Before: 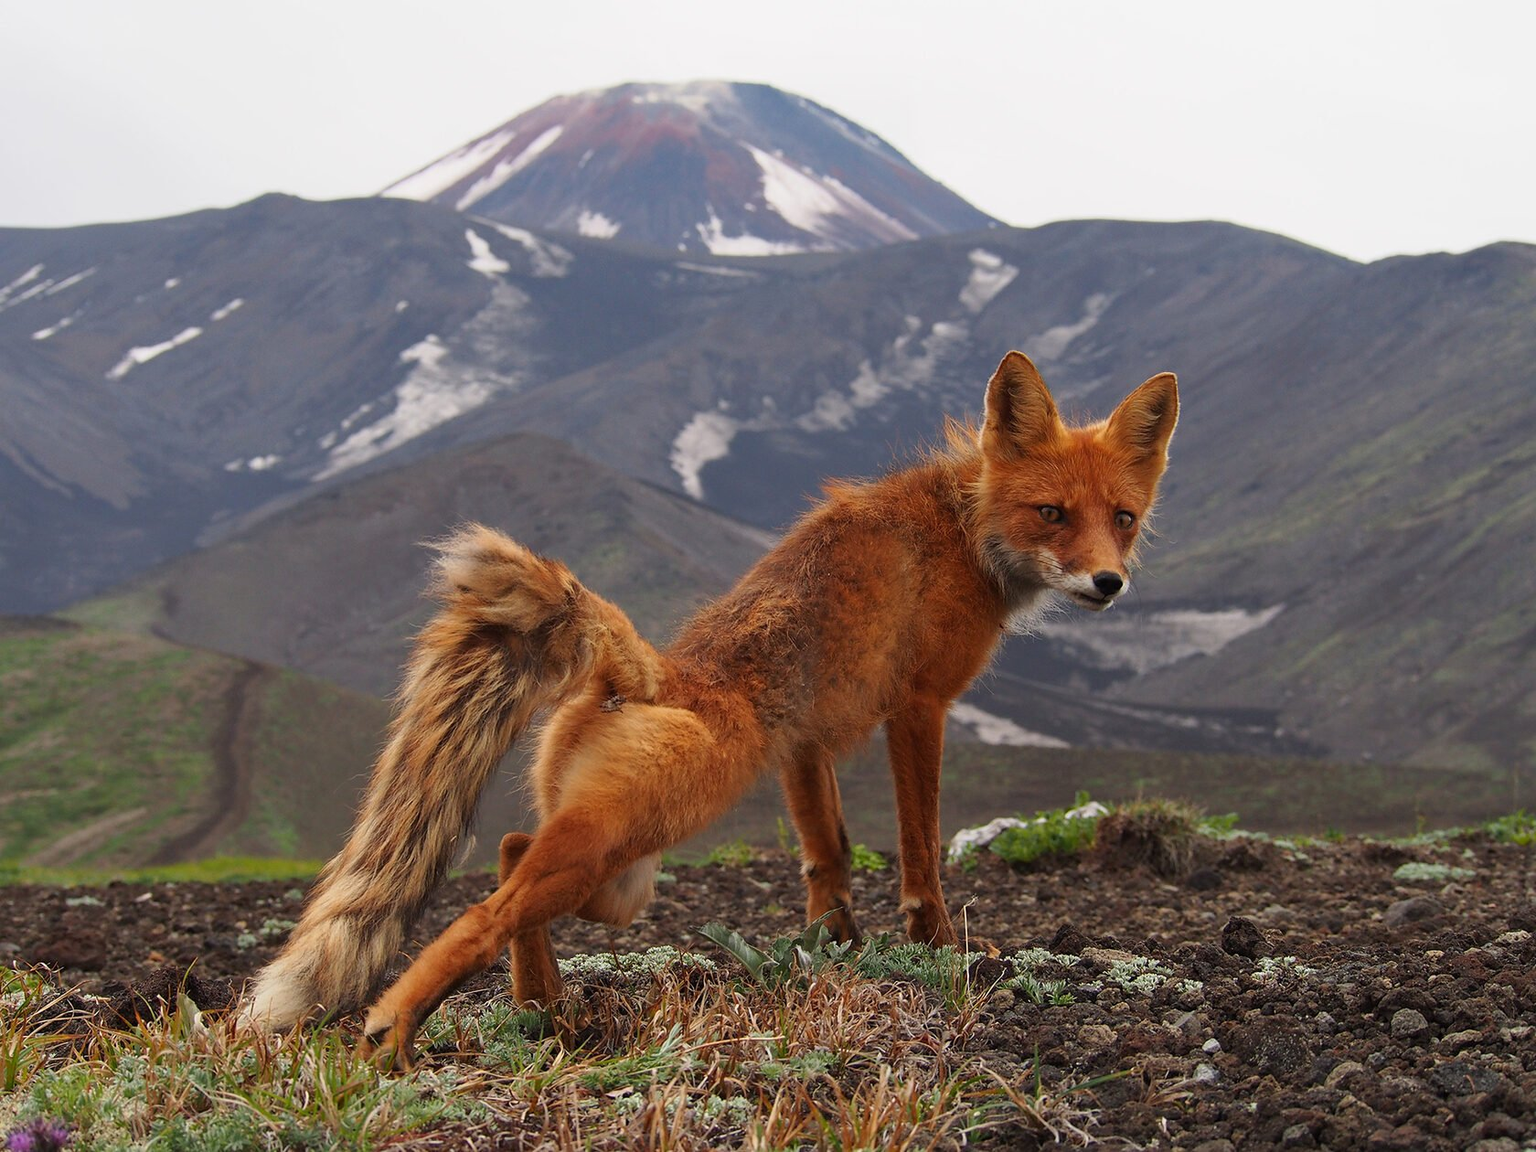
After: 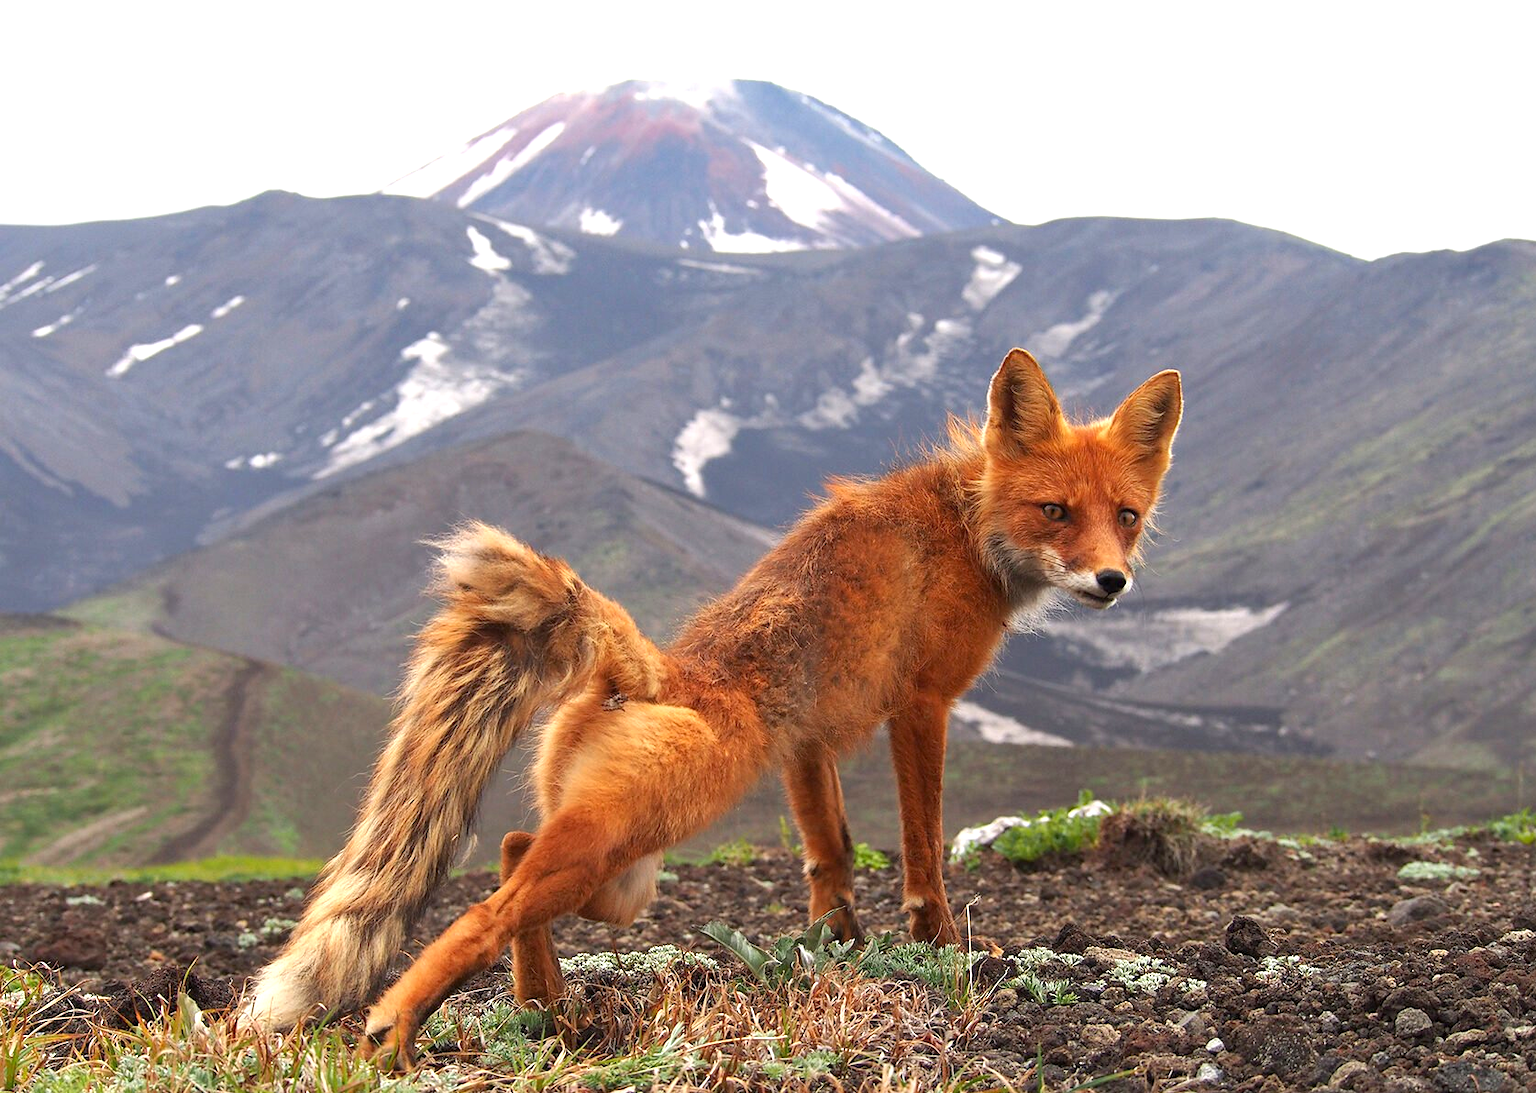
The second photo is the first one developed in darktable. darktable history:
crop: top 0.369%, right 0.262%, bottom 5.004%
exposure: black level correction 0.001, exposure 0.955 EV, compensate highlight preservation false
